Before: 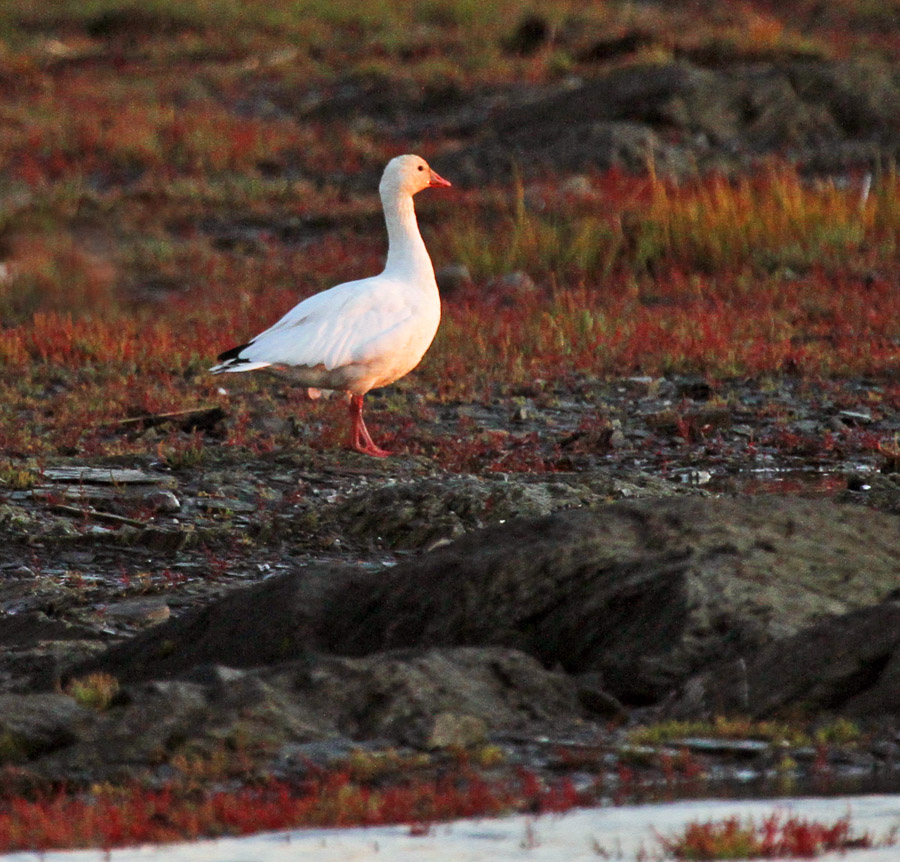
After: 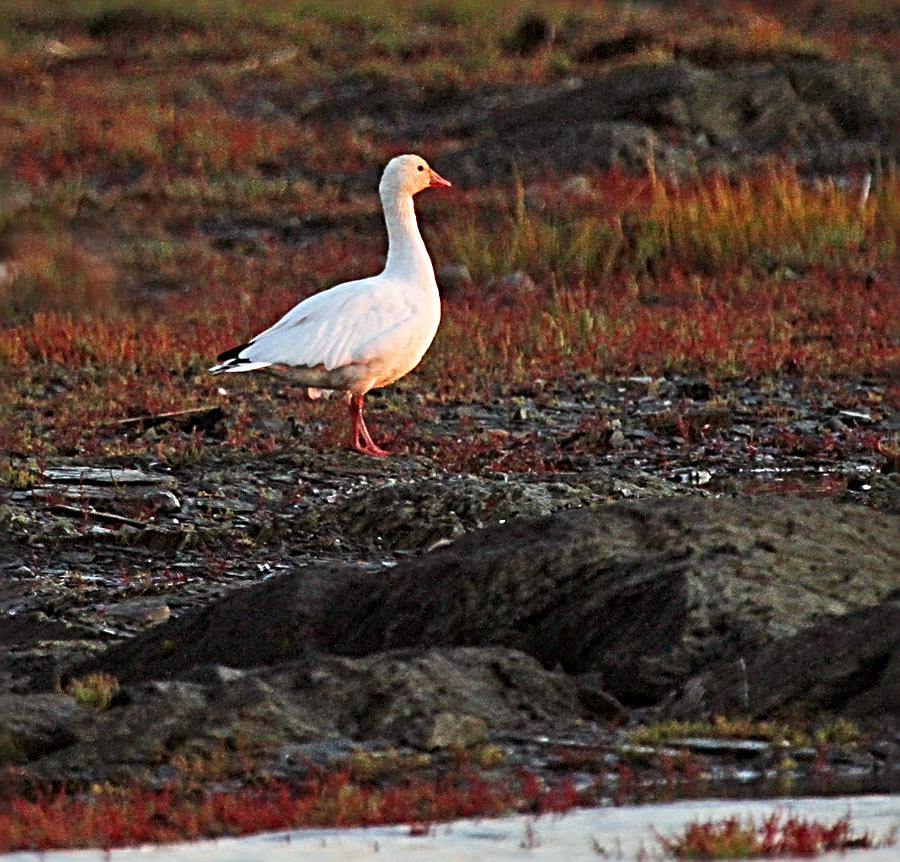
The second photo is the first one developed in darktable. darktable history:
sharpen: radius 3.719, amount 0.925
